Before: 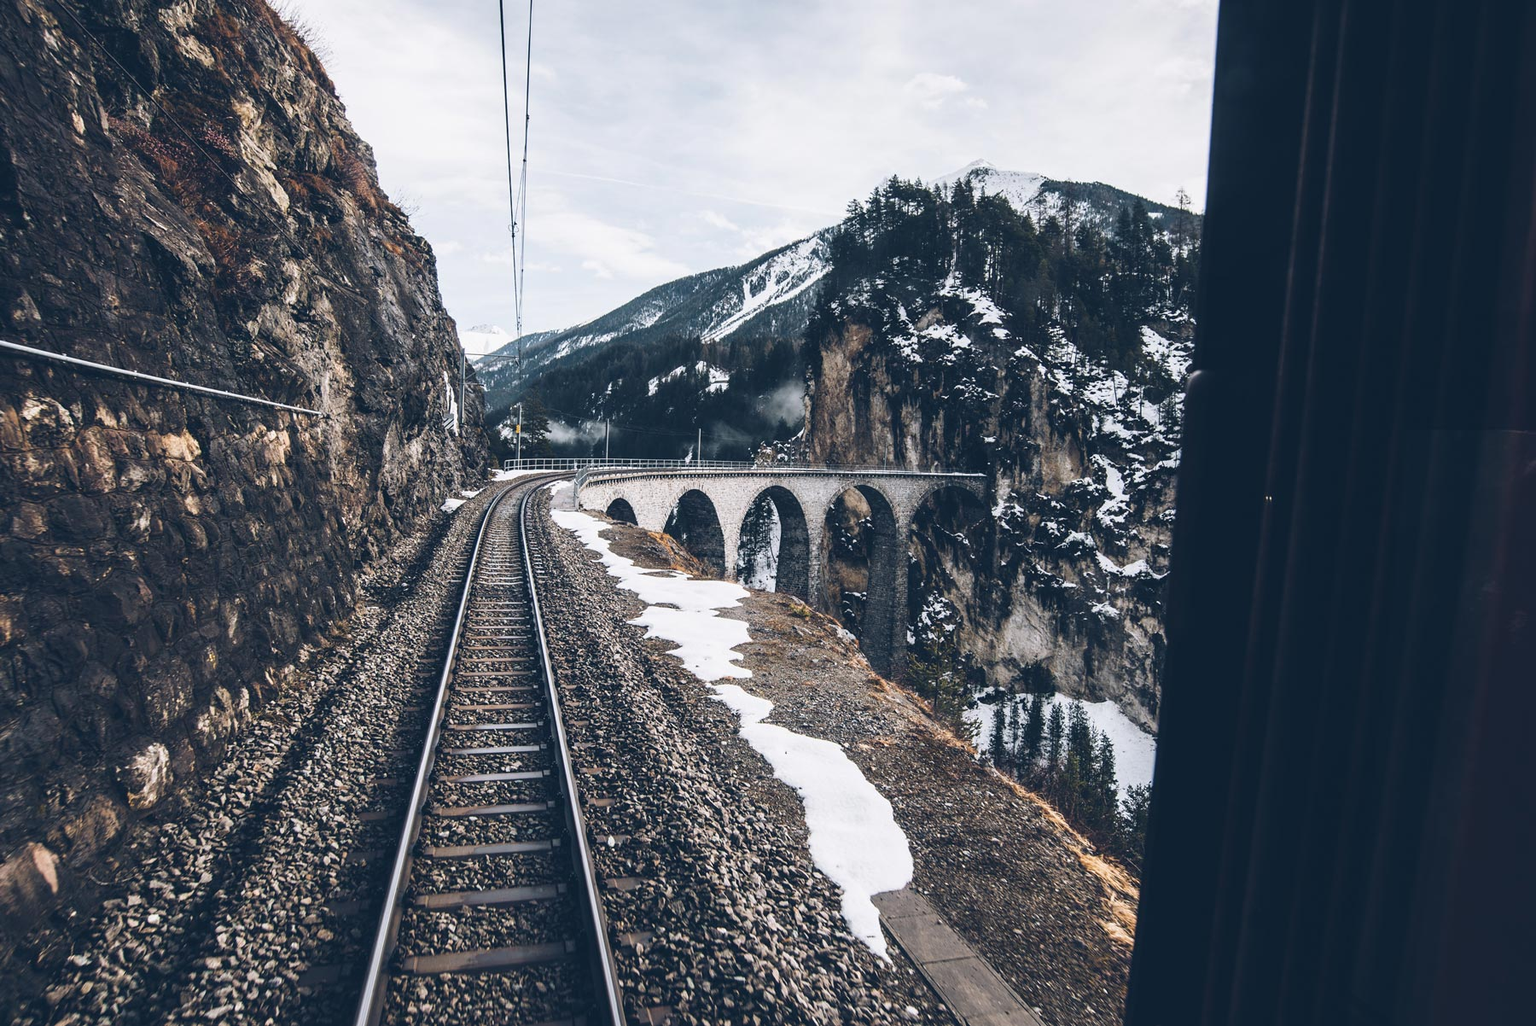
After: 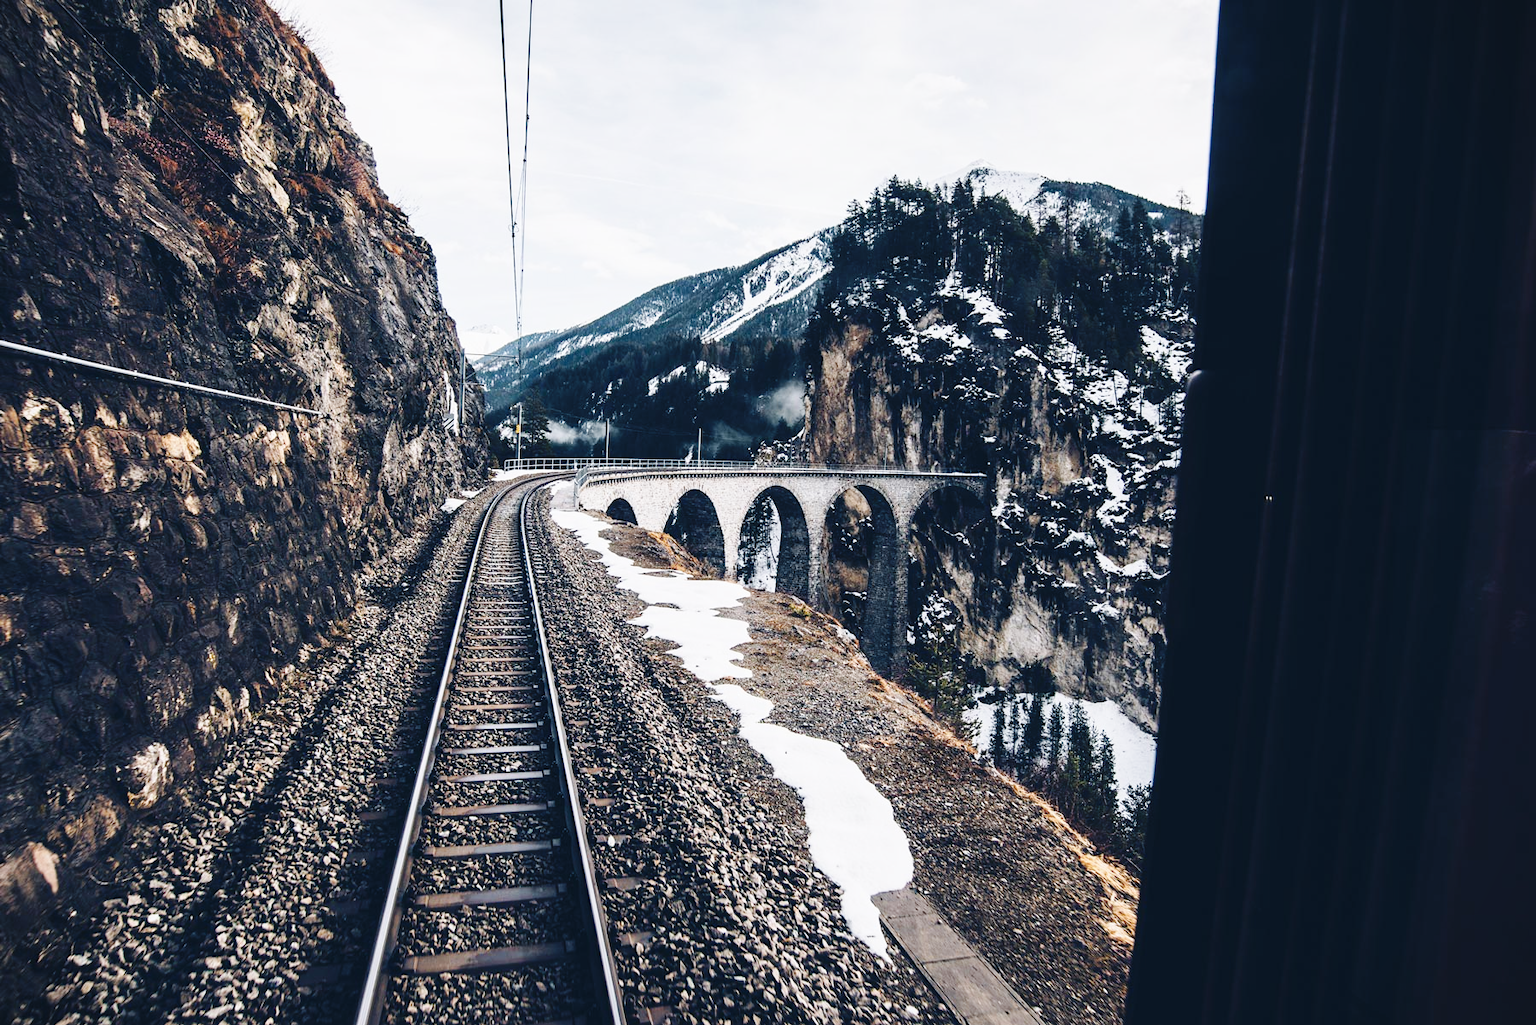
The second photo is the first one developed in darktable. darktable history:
base curve: curves: ch0 [(0, 0) (0.036, 0.025) (0.121, 0.166) (0.206, 0.329) (0.605, 0.79) (1, 1)], preserve colors none
vignetting: fall-off start 99.26%
